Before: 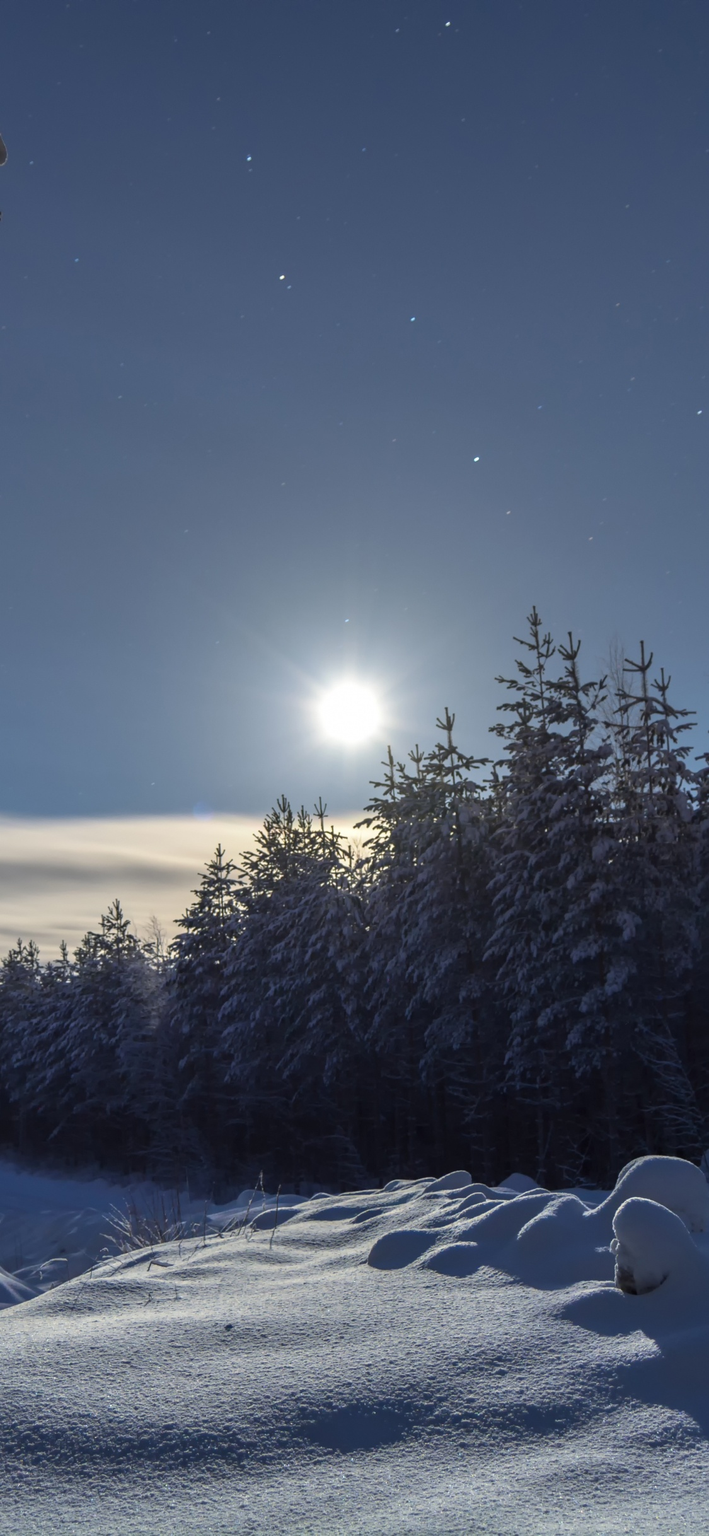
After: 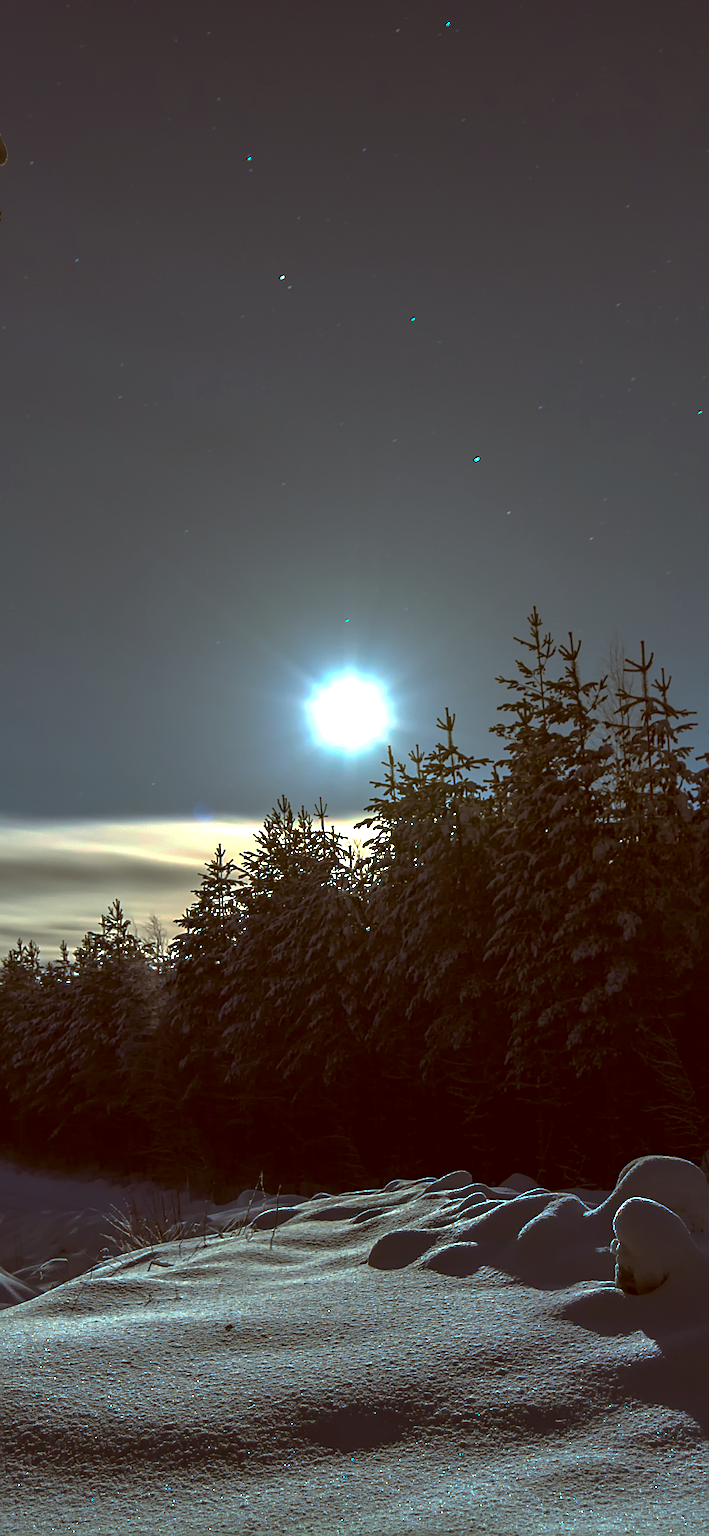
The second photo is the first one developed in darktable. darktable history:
sharpen: on, module defaults
contrast brightness saturation: contrast 0.042, saturation 0.074
base curve: curves: ch0 [(0, 0) (0.841, 0.609) (1, 1)], preserve colors none
color balance rgb: linear chroma grading › global chroma 8.831%, perceptual saturation grading › global saturation 0.812%, perceptual brilliance grading › highlights 13.754%, perceptual brilliance grading › mid-tones 7.865%, perceptual brilliance grading › shadows -18.144%, global vibrance 20%
color correction: highlights a* -14.83, highlights b* -16.81, shadows a* 10.4, shadows b* 28.81
